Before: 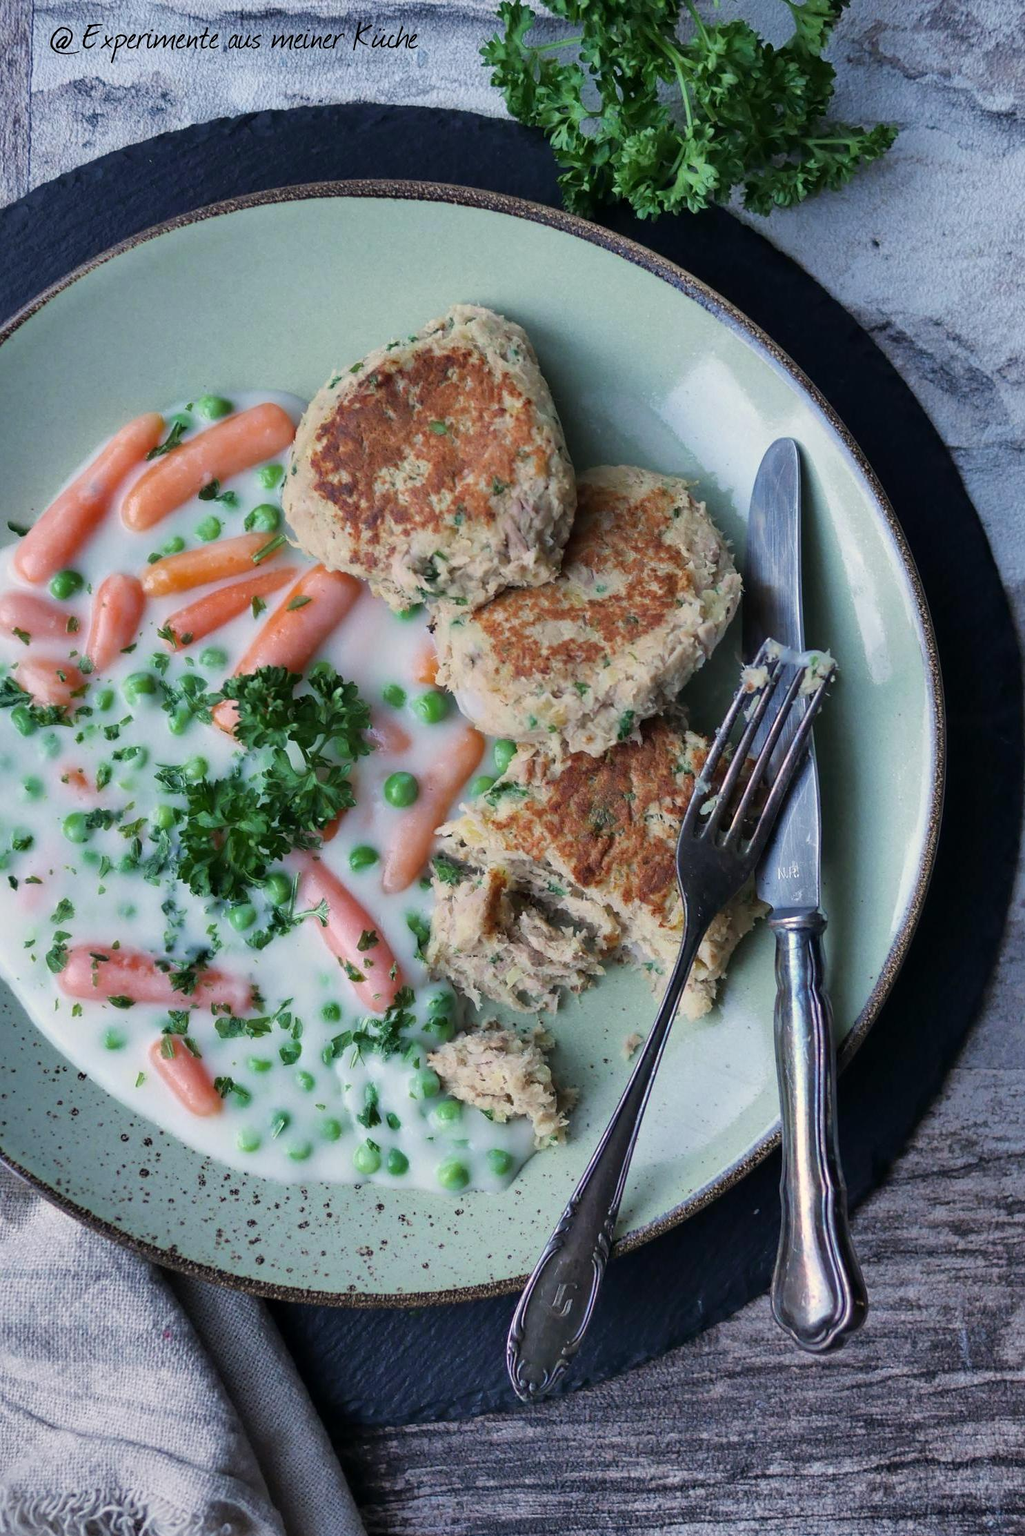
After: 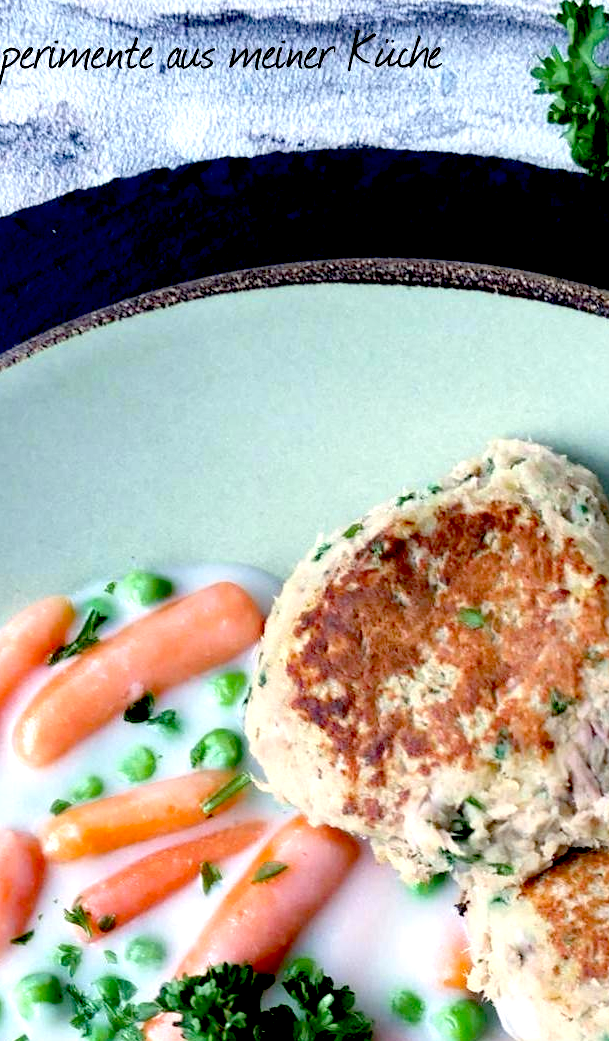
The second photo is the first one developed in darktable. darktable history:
crop and rotate: left 11.089%, top 0.099%, right 47.88%, bottom 53.117%
exposure: black level correction 0.034, exposure 0.902 EV, compensate exposure bias true, compensate highlight preservation false
